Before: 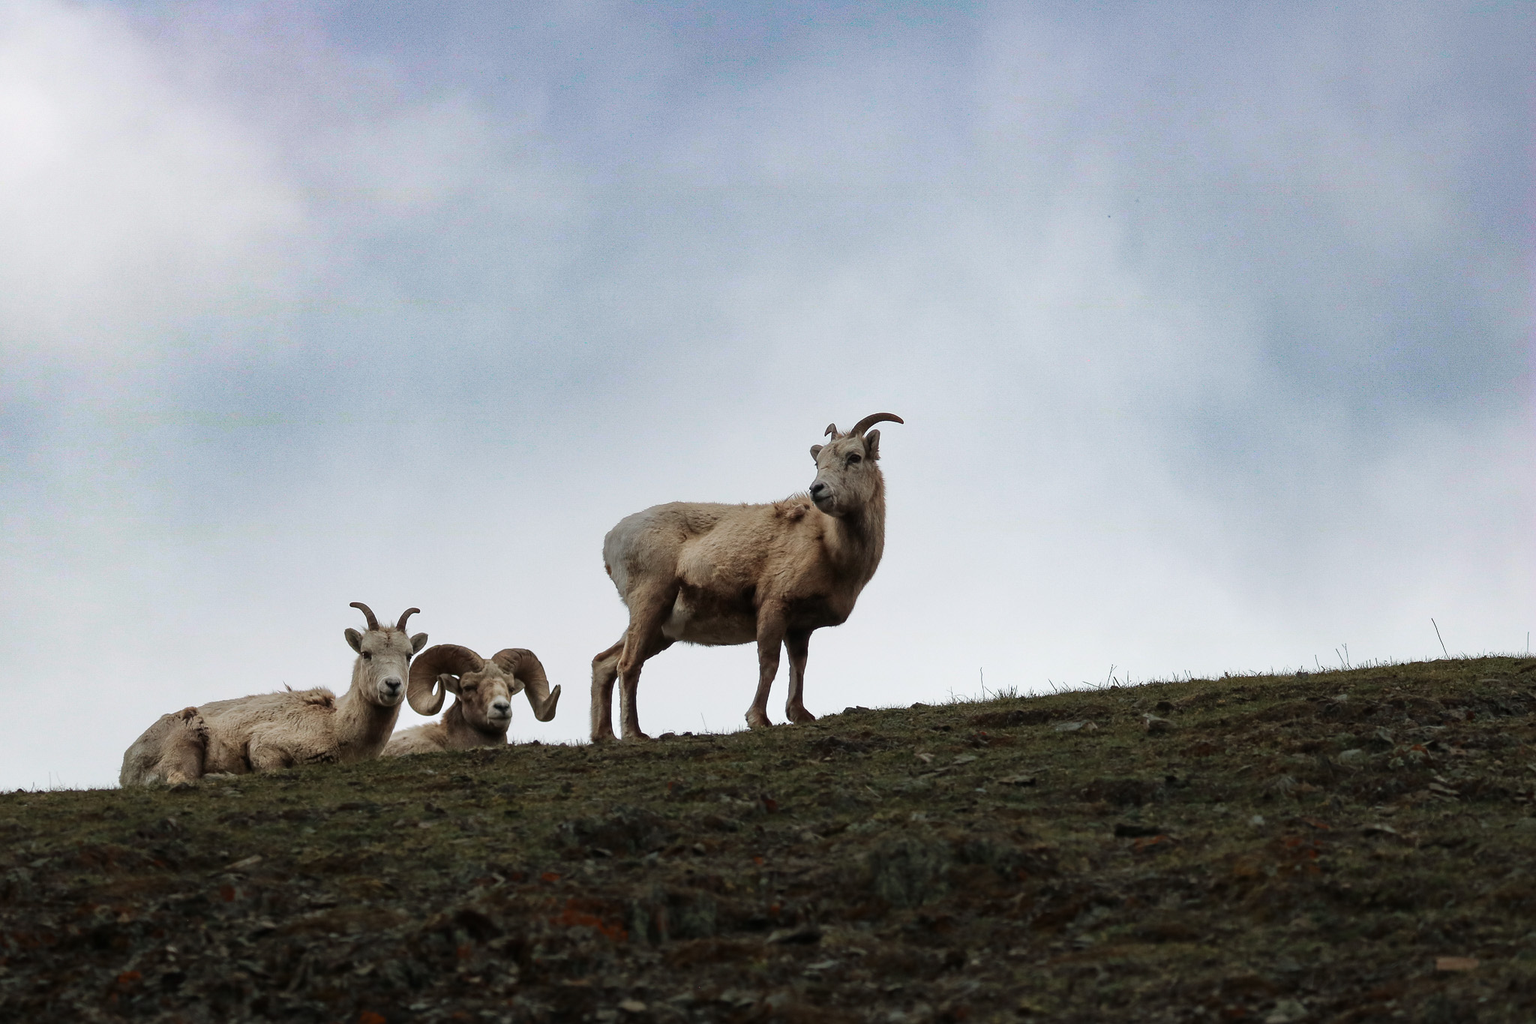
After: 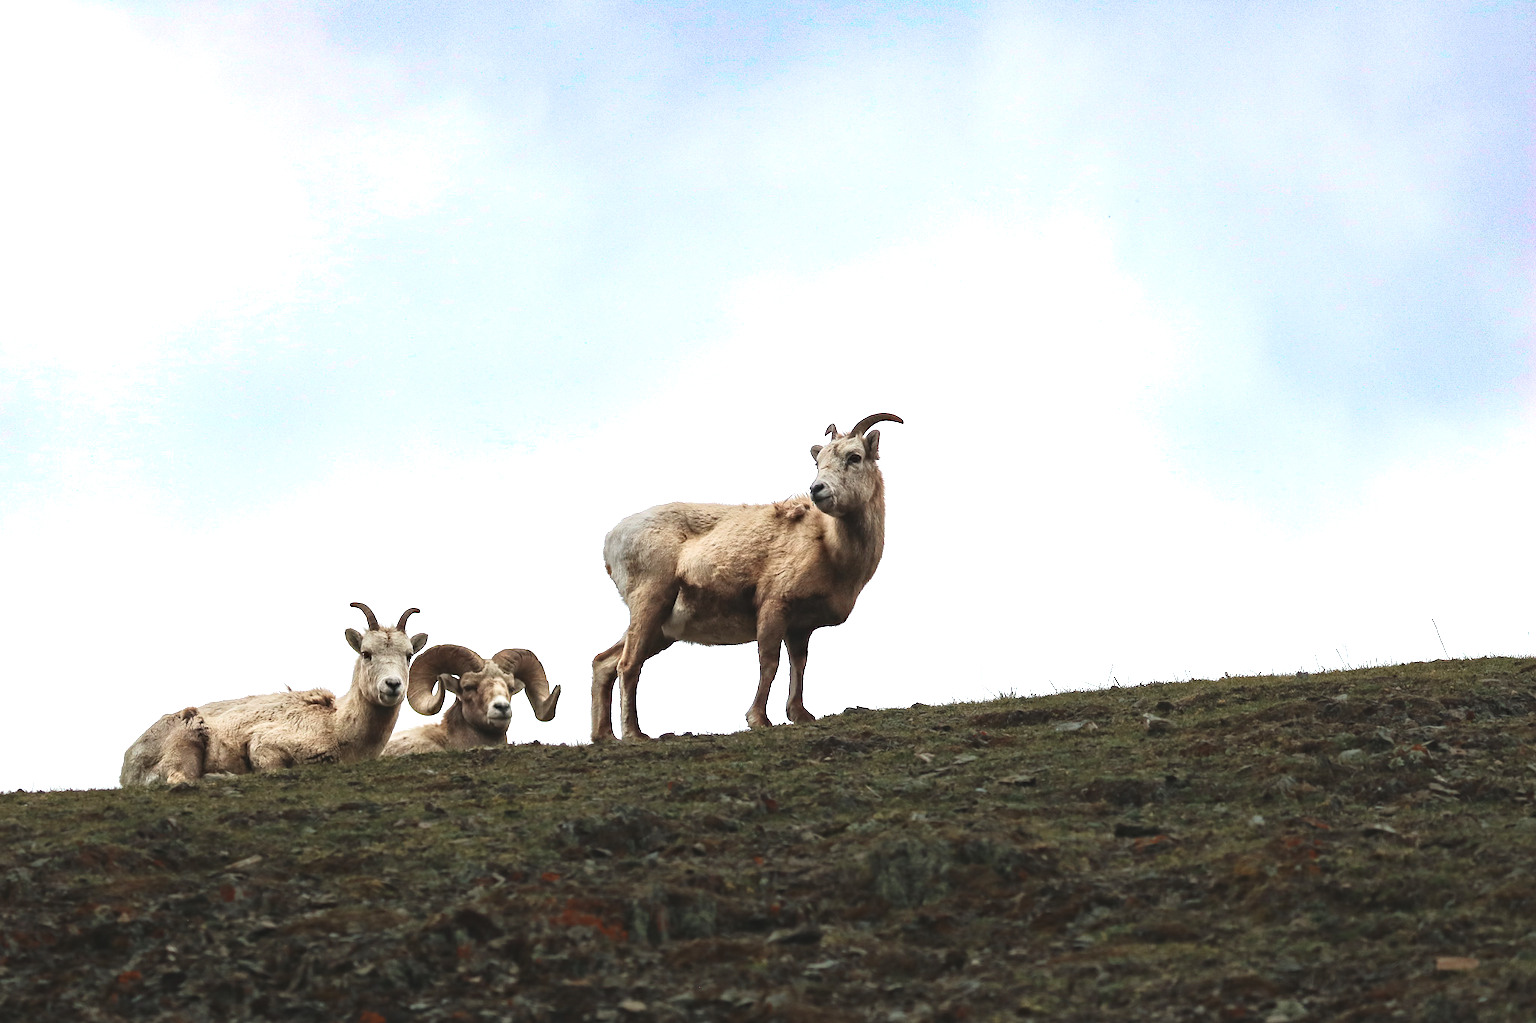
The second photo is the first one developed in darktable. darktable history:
exposure: black level correction -0.005, exposure 1.001 EV, compensate exposure bias true, compensate highlight preservation false
color correction: highlights a* 0.045, highlights b* -0.54
haze removal: adaptive false
shadows and highlights: shadows -0.066, highlights 41.98
